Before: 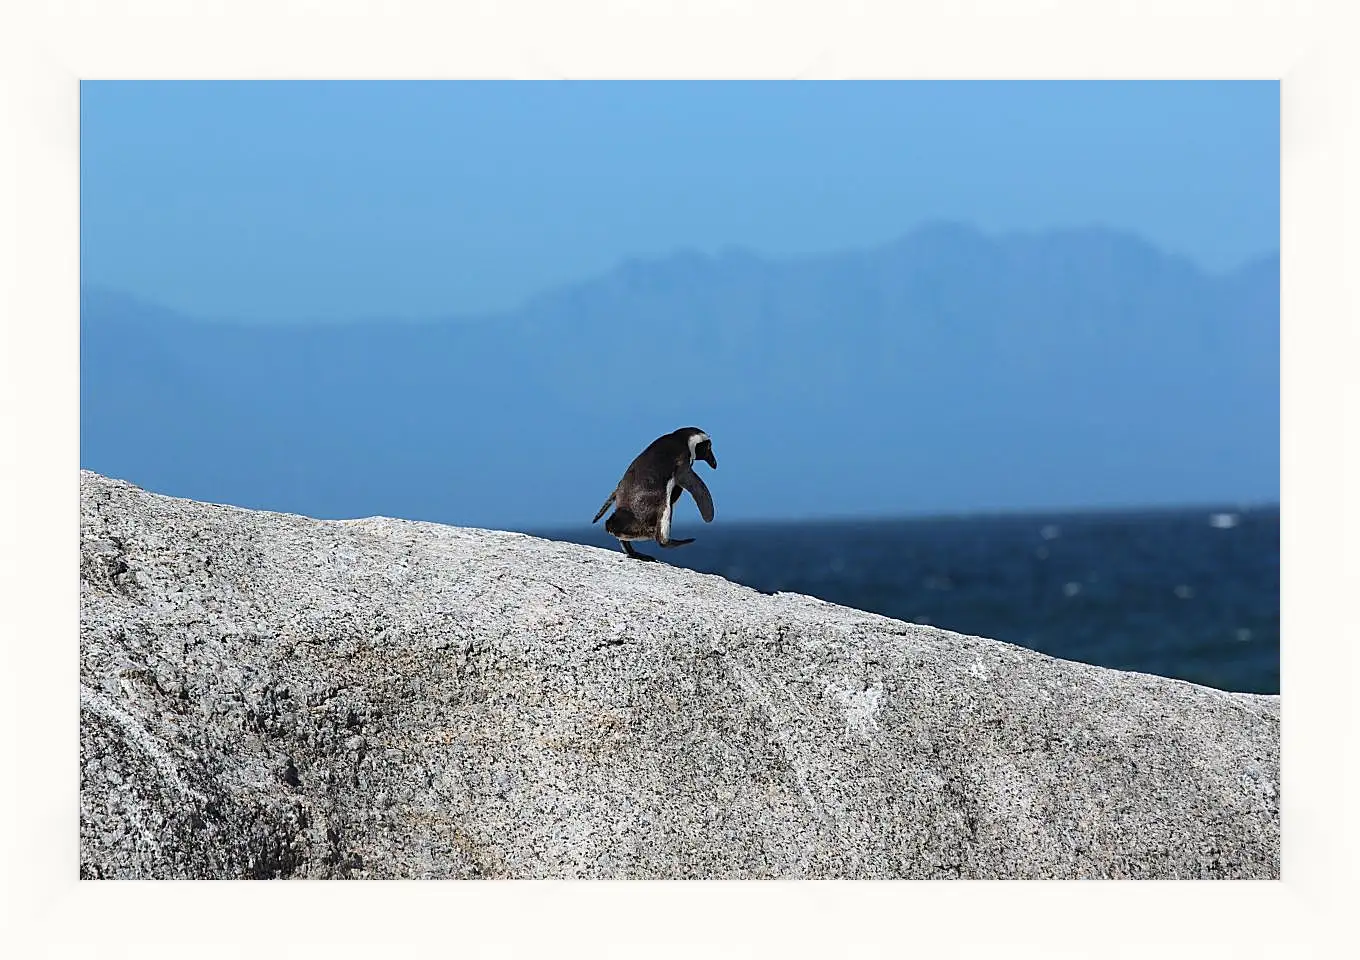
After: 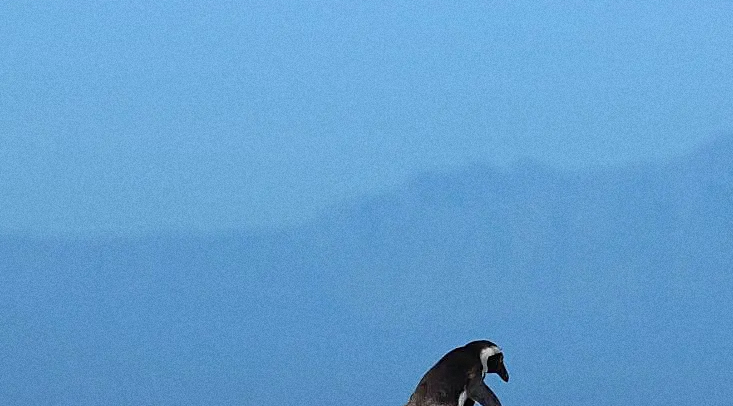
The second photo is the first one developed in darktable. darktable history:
crop: left 15.306%, top 9.065%, right 30.789%, bottom 48.638%
grain: coarseness 22.88 ISO
